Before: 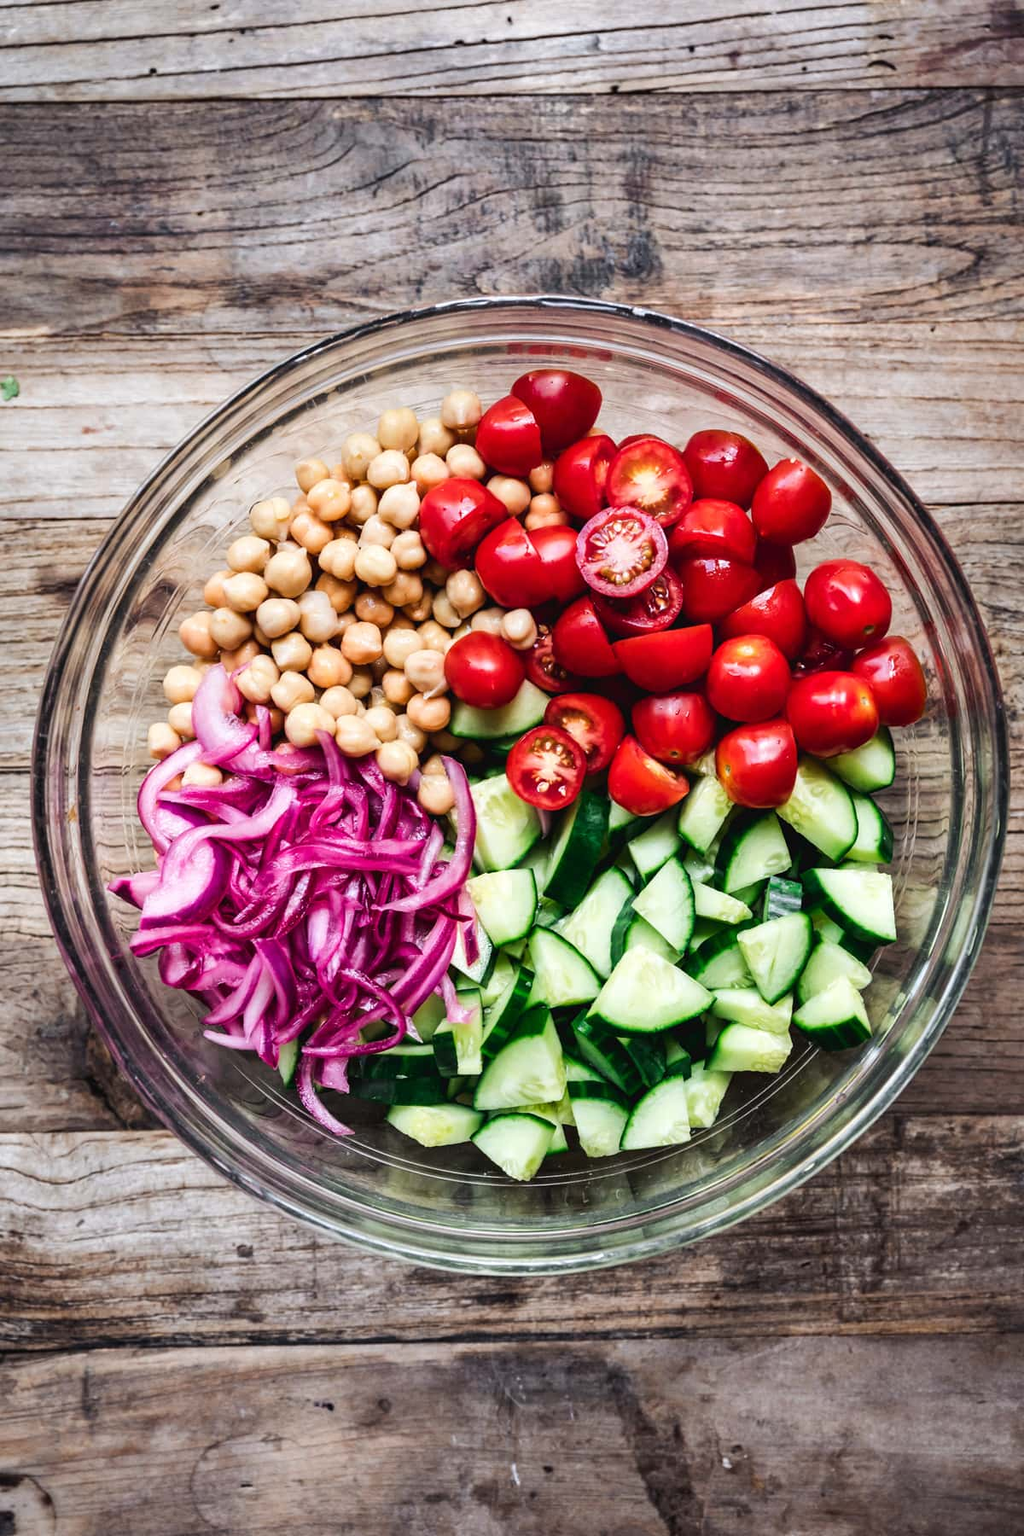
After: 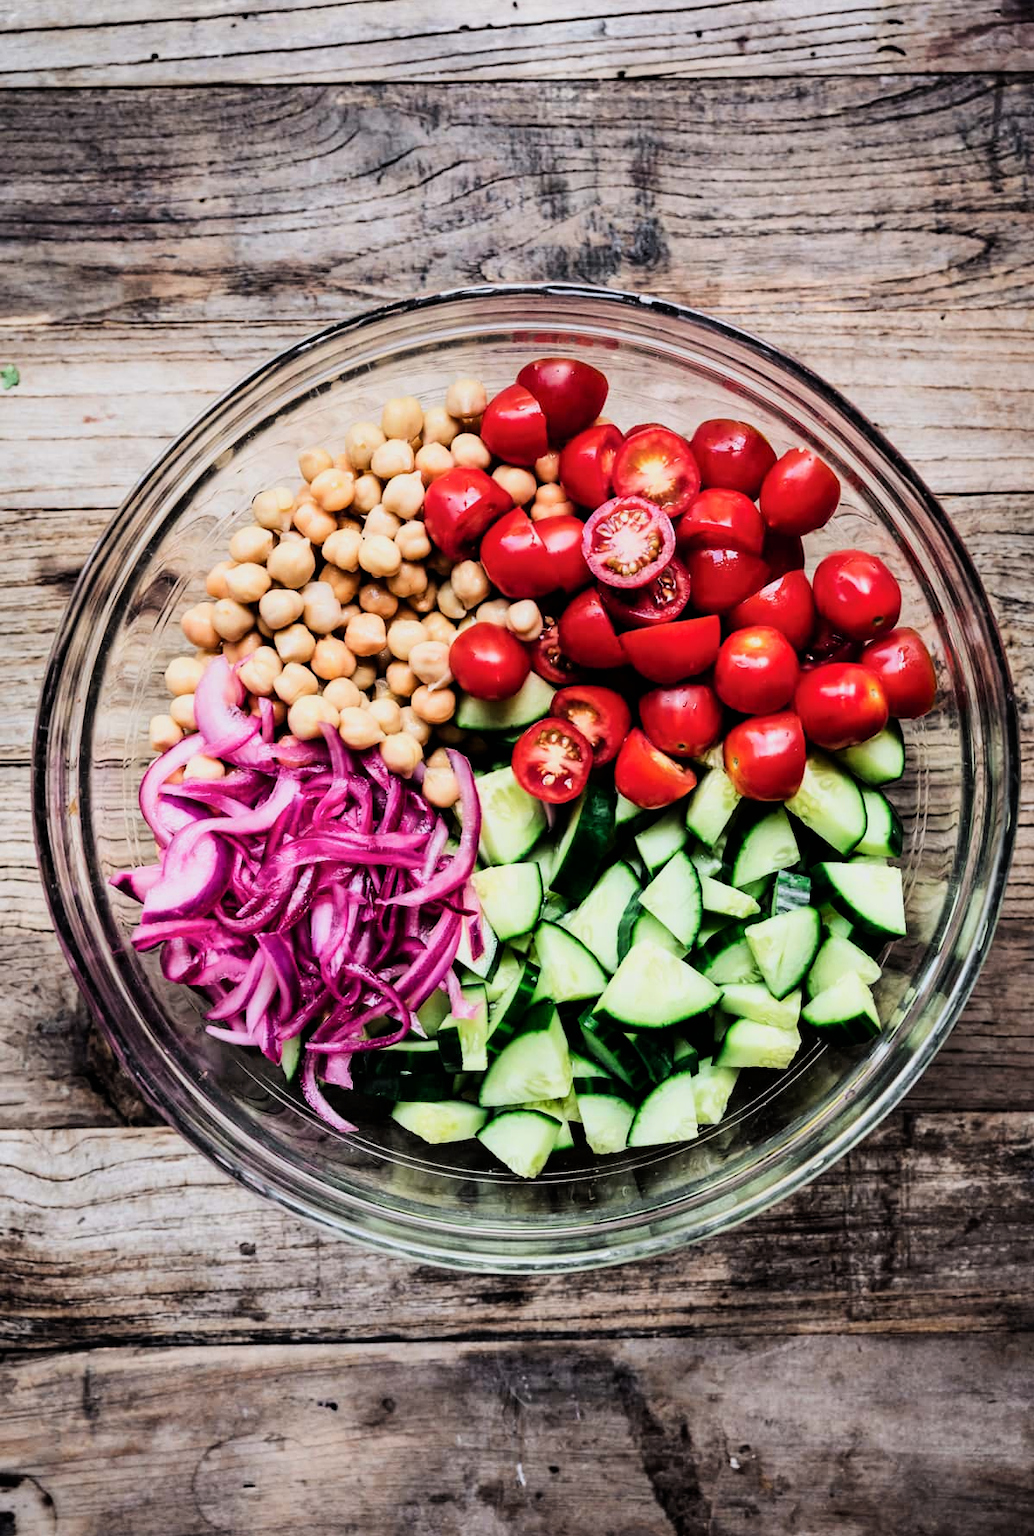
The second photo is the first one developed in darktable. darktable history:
filmic rgb: hardness 4.17, contrast 1.364, color science v6 (2022)
crop: top 1.049%, right 0.001%
